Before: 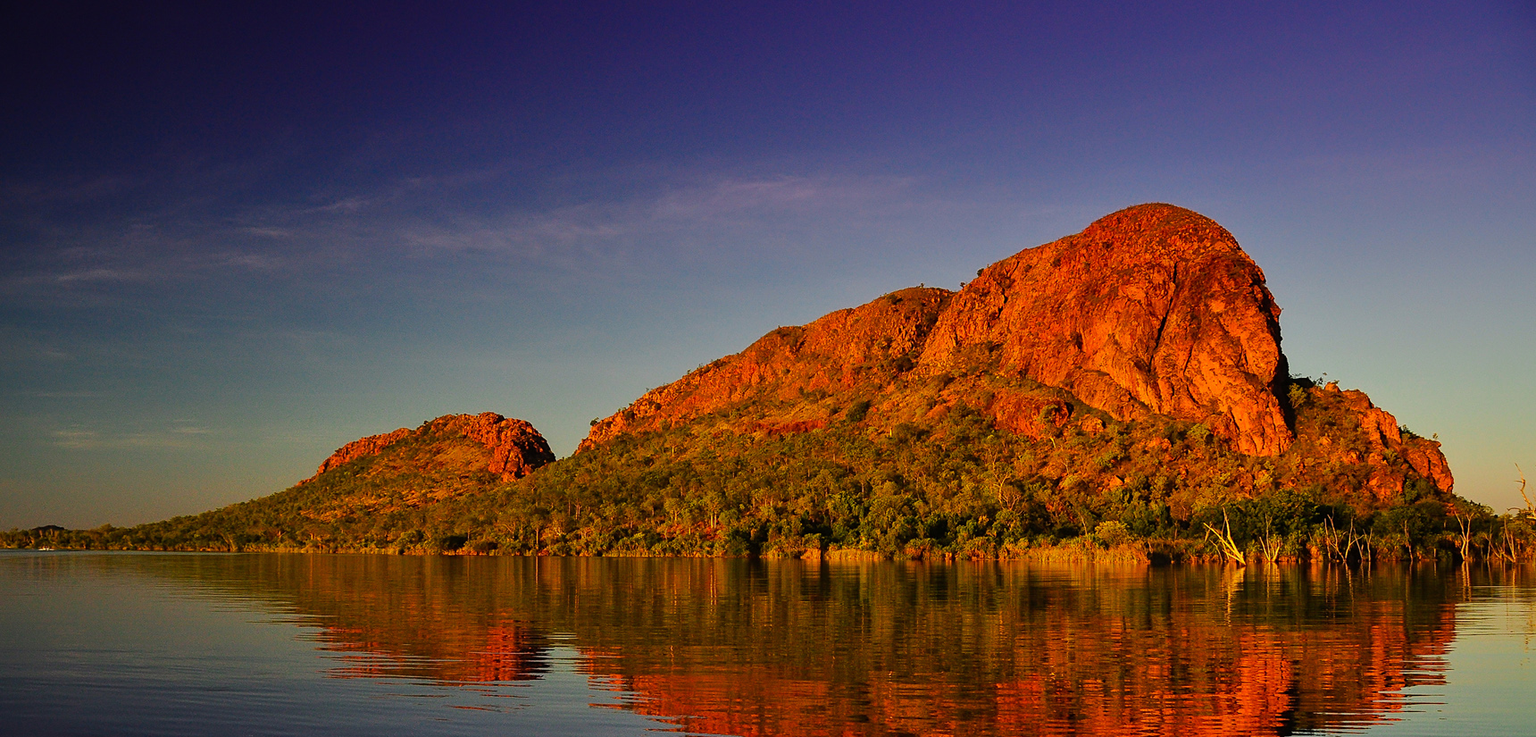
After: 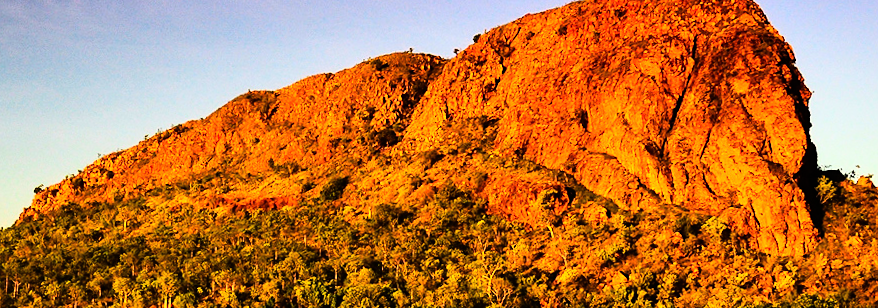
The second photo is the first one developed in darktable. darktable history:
rgb curve: curves: ch0 [(0, 0) (0.21, 0.15) (0.24, 0.21) (0.5, 0.75) (0.75, 0.96) (0.89, 0.99) (1, 1)]; ch1 [(0, 0.02) (0.21, 0.13) (0.25, 0.2) (0.5, 0.67) (0.75, 0.9) (0.89, 0.97) (1, 1)]; ch2 [(0, 0.02) (0.21, 0.13) (0.25, 0.2) (0.5, 0.67) (0.75, 0.9) (0.89, 0.97) (1, 1)], compensate middle gray true
levels: mode automatic, black 0.023%, white 99.97%, levels [0.062, 0.494, 0.925]
crop: left 36.607%, top 34.735%, right 13.146%, bottom 30.611%
rotate and perspective: rotation 2.17°, automatic cropping off
